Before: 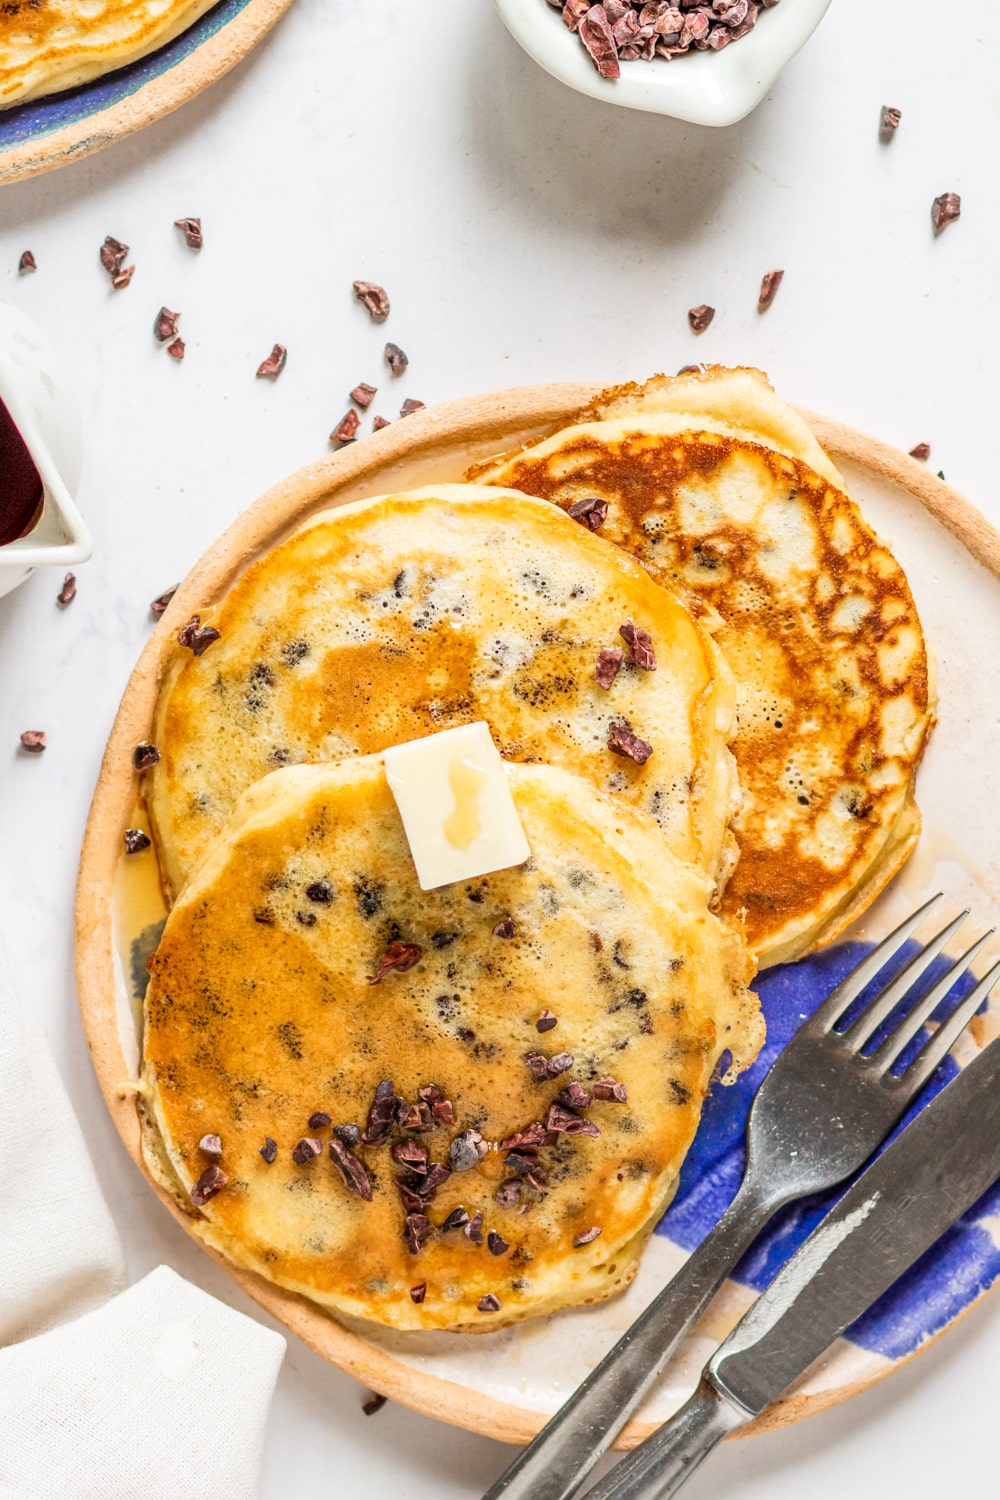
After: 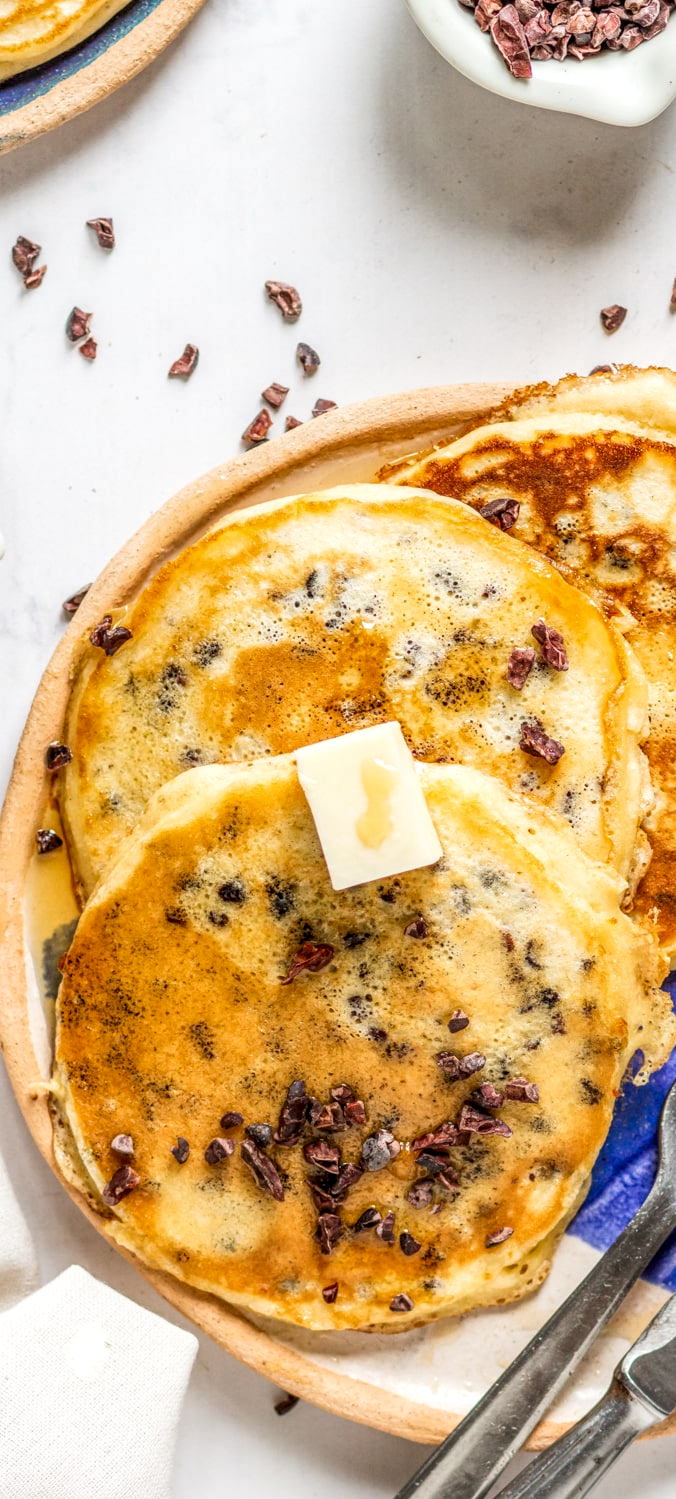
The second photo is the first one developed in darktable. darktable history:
crop and rotate: left 8.813%, right 23.562%
local contrast: detail 130%
